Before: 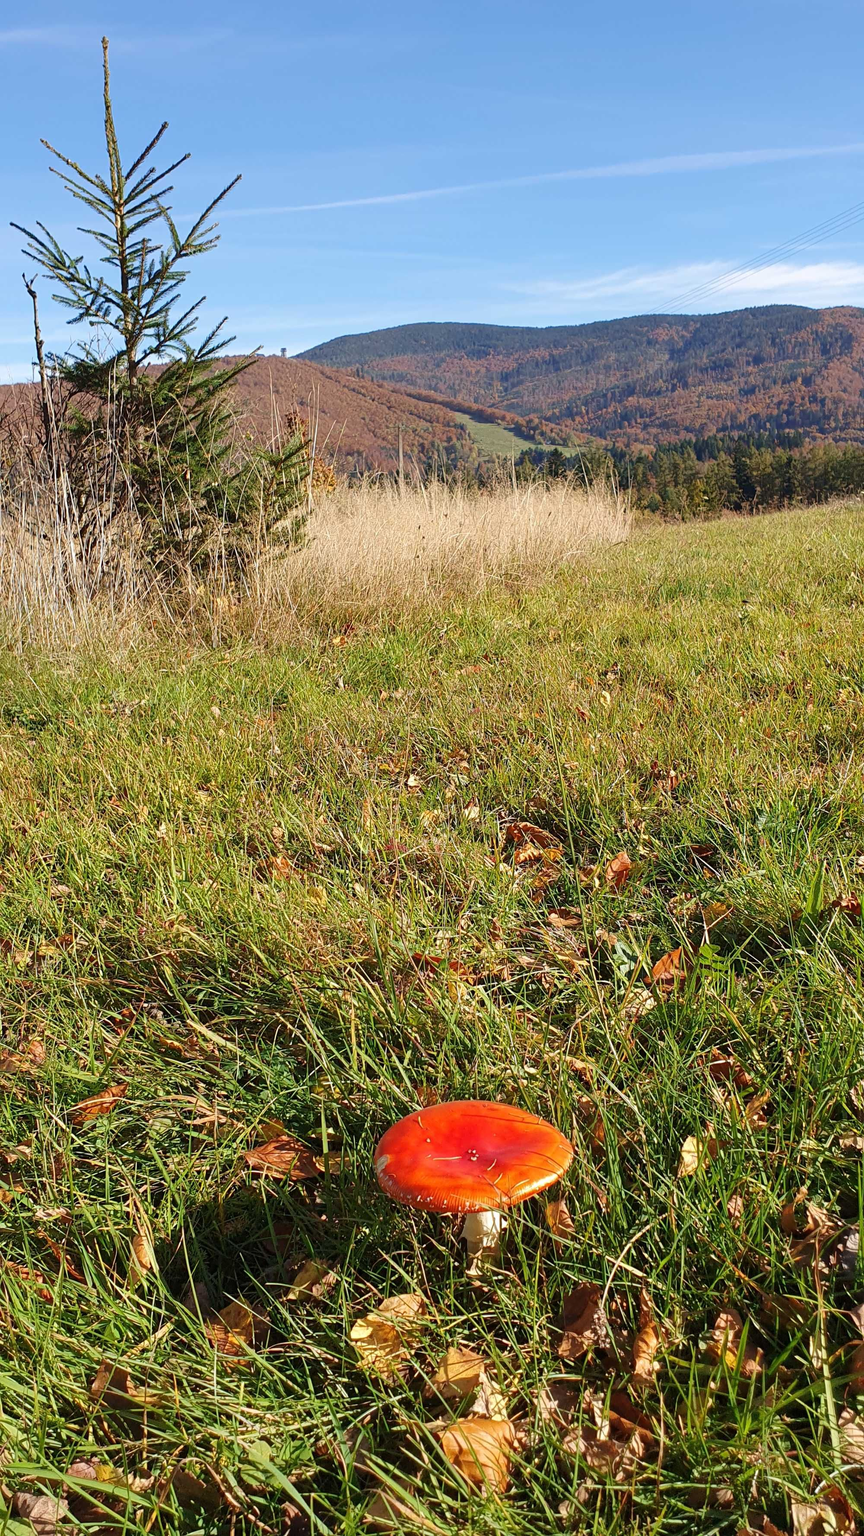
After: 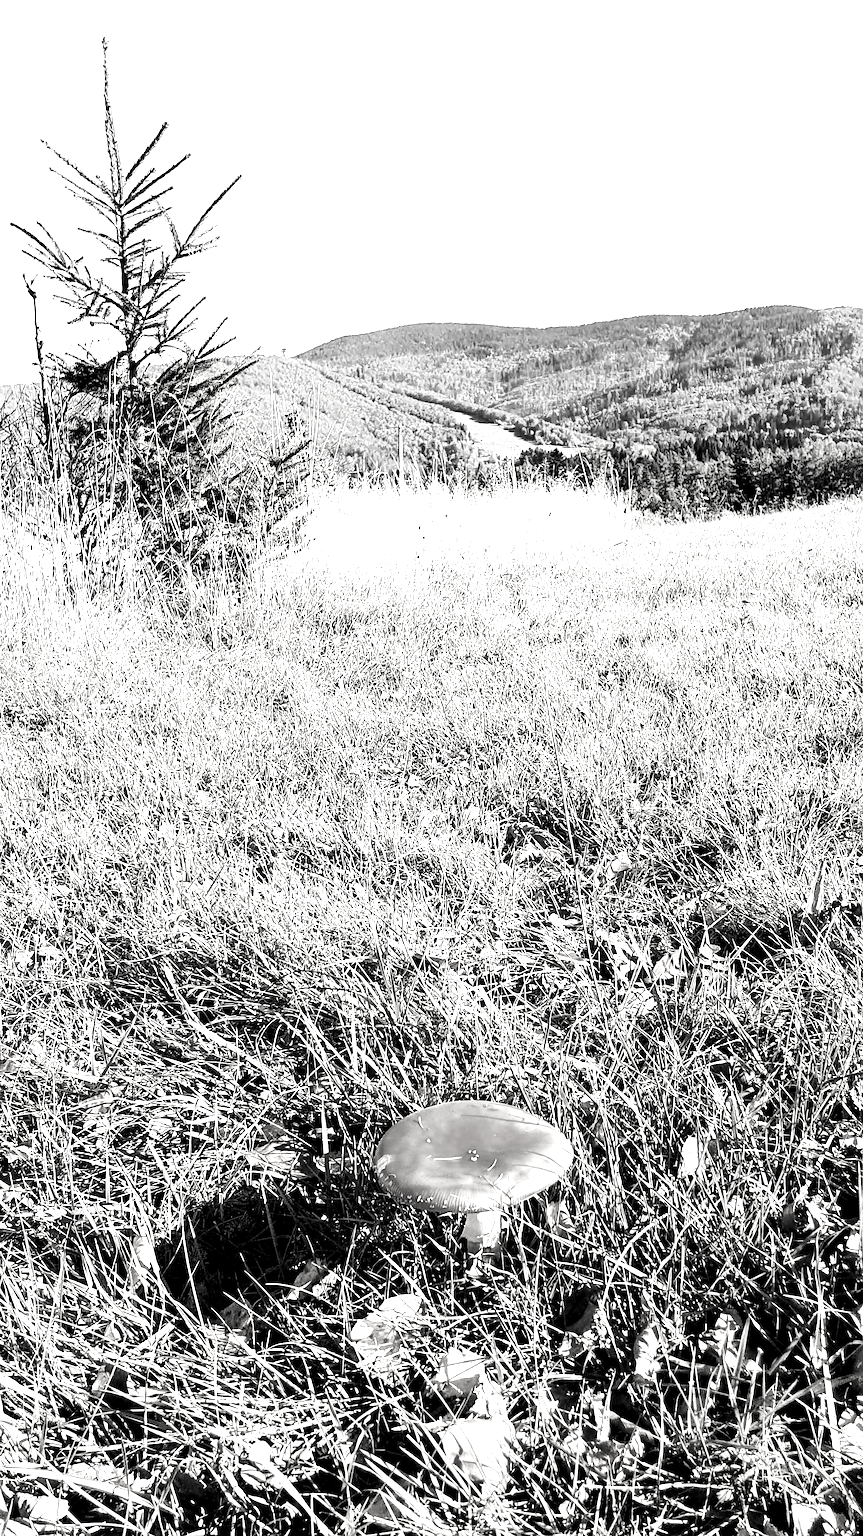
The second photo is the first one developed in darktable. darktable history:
sharpen: amount 0.217
color balance rgb: linear chroma grading › global chroma 9.68%, perceptual saturation grading › global saturation 31.031%, contrast 5.376%
color zones: curves: ch0 [(0.224, 0.526) (0.75, 0.5)]; ch1 [(0.055, 0.526) (0.224, 0.761) (0.377, 0.526) (0.75, 0.5)]
base curve: curves: ch0 [(0, 0.003) (0.001, 0.002) (0.006, 0.004) (0.02, 0.022) (0.048, 0.086) (0.094, 0.234) (0.162, 0.431) (0.258, 0.629) (0.385, 0.8) (0.548, 0.918) (0.751, 0.988) (1, 1)], preserve colors none
contrast brightness saturation: saturation -0.994
levels: levels [0.129, 0.519, 0.867]
exposure: exposure 0.212 EV, compensate exposure bias true, compensate highlight preservation false
